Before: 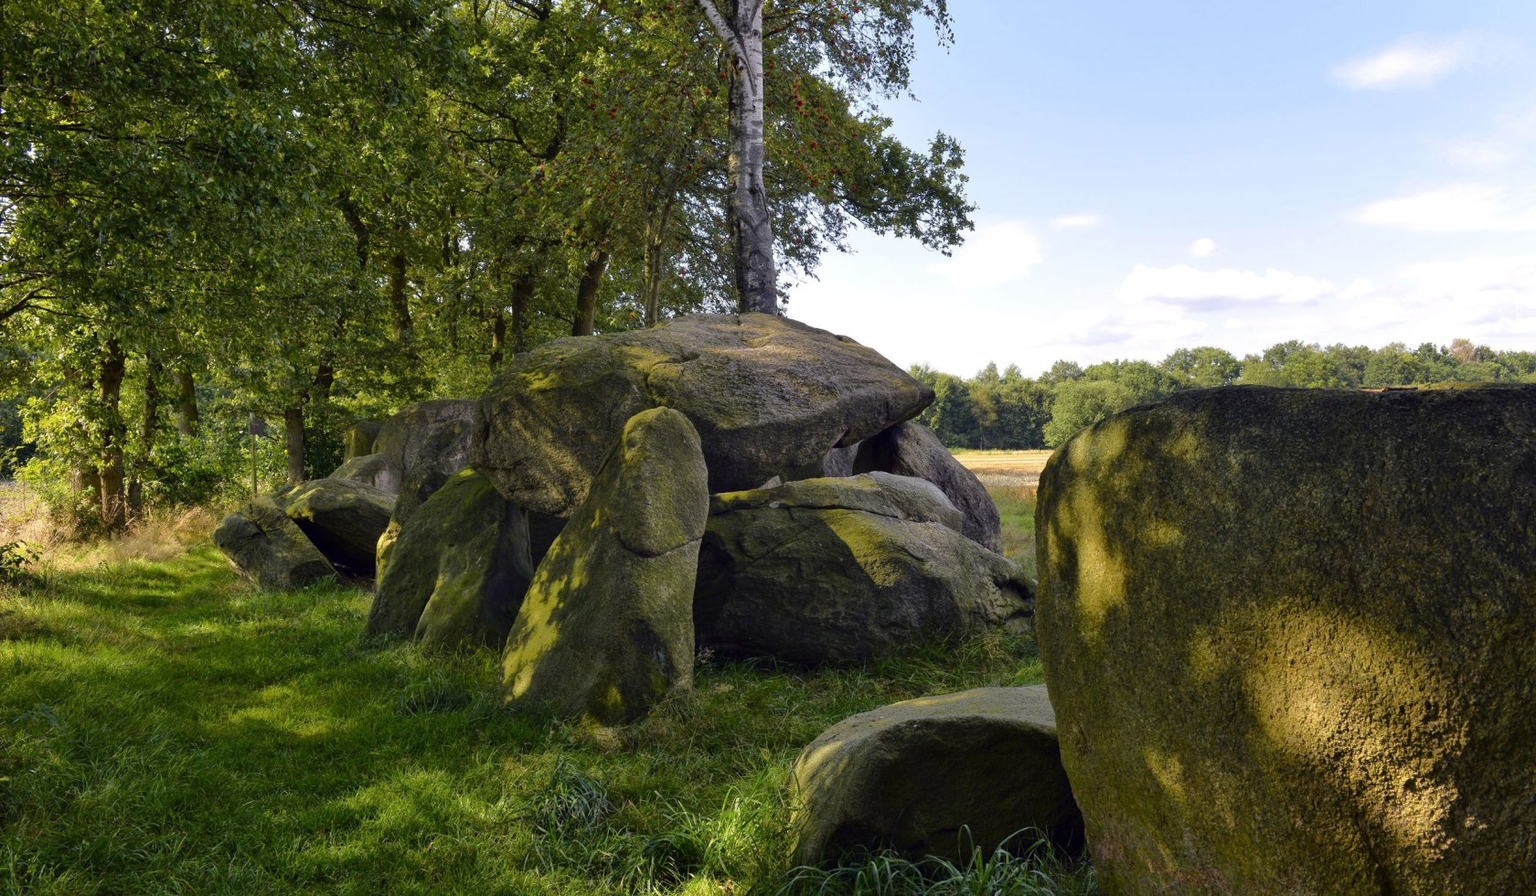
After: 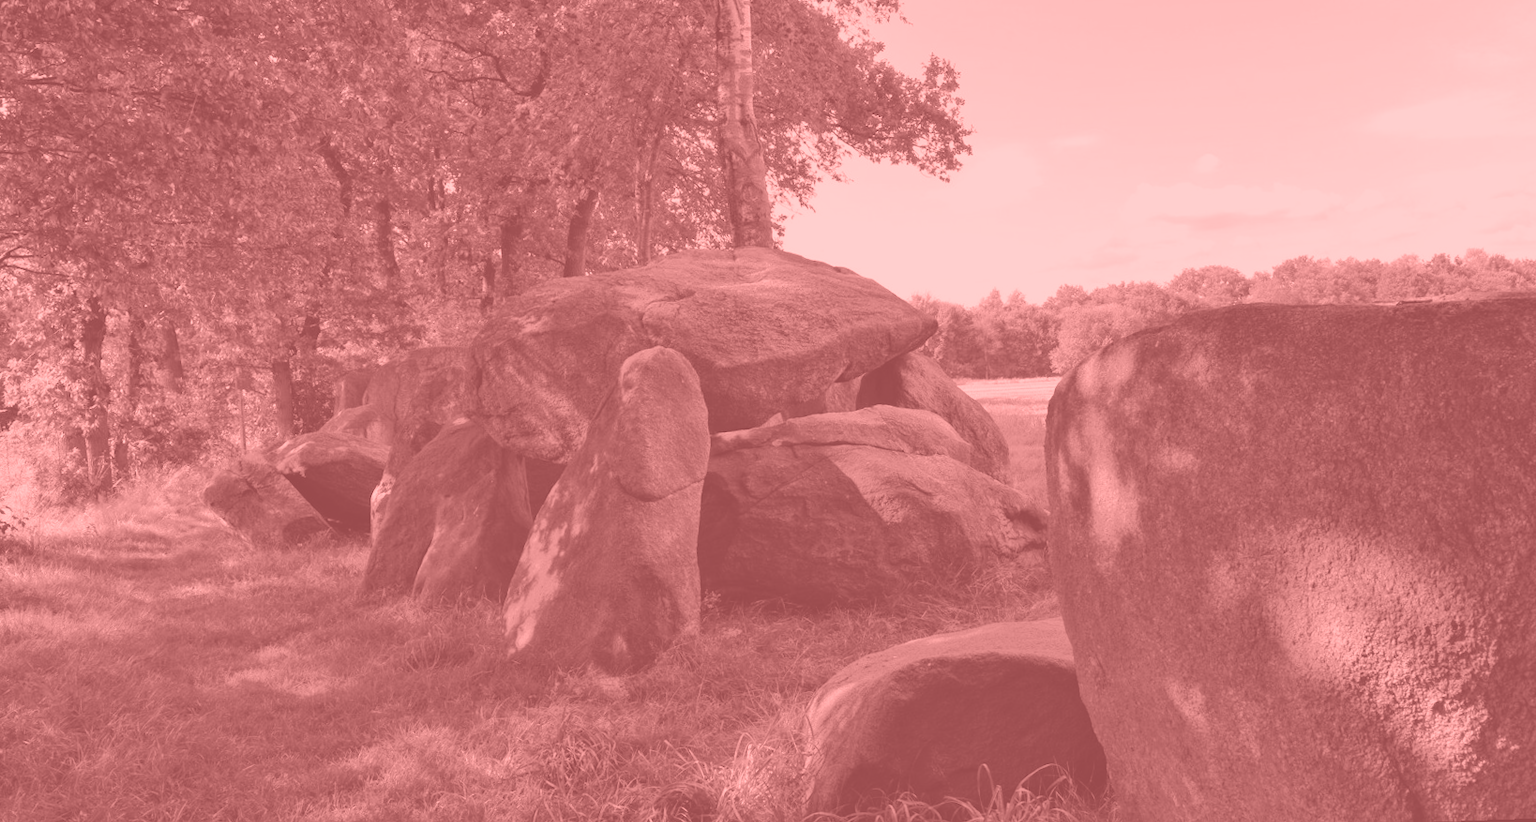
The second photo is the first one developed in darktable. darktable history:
rotate and perspective: rotation -2°, crop left 0.022, crop right 0.978, crop top 0.049, crop bottom 0.951
color correction: highlights b* 3
colorize: saturation 51%, source mix 50.67%, lightness 50.67%
crop and rotate: top 6.25%
white balance: red 0.967, blue 1.049
